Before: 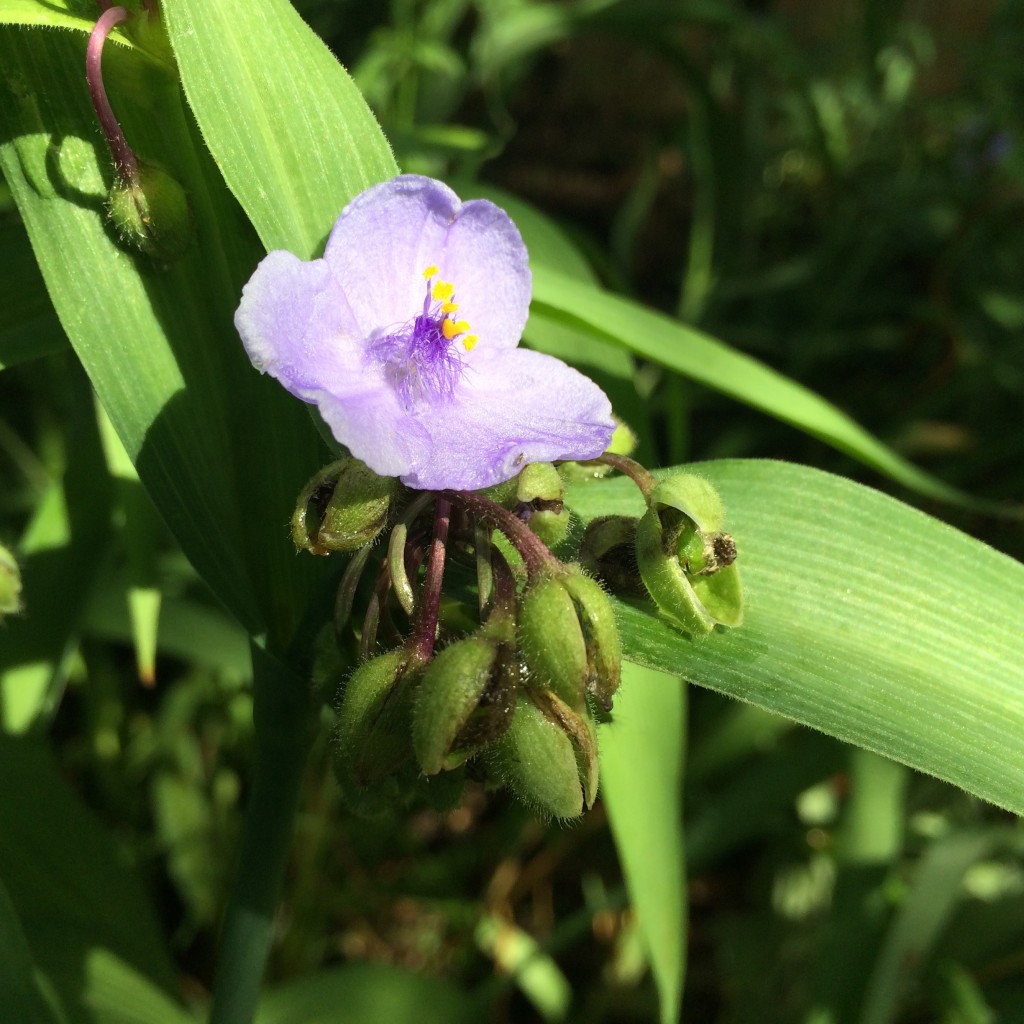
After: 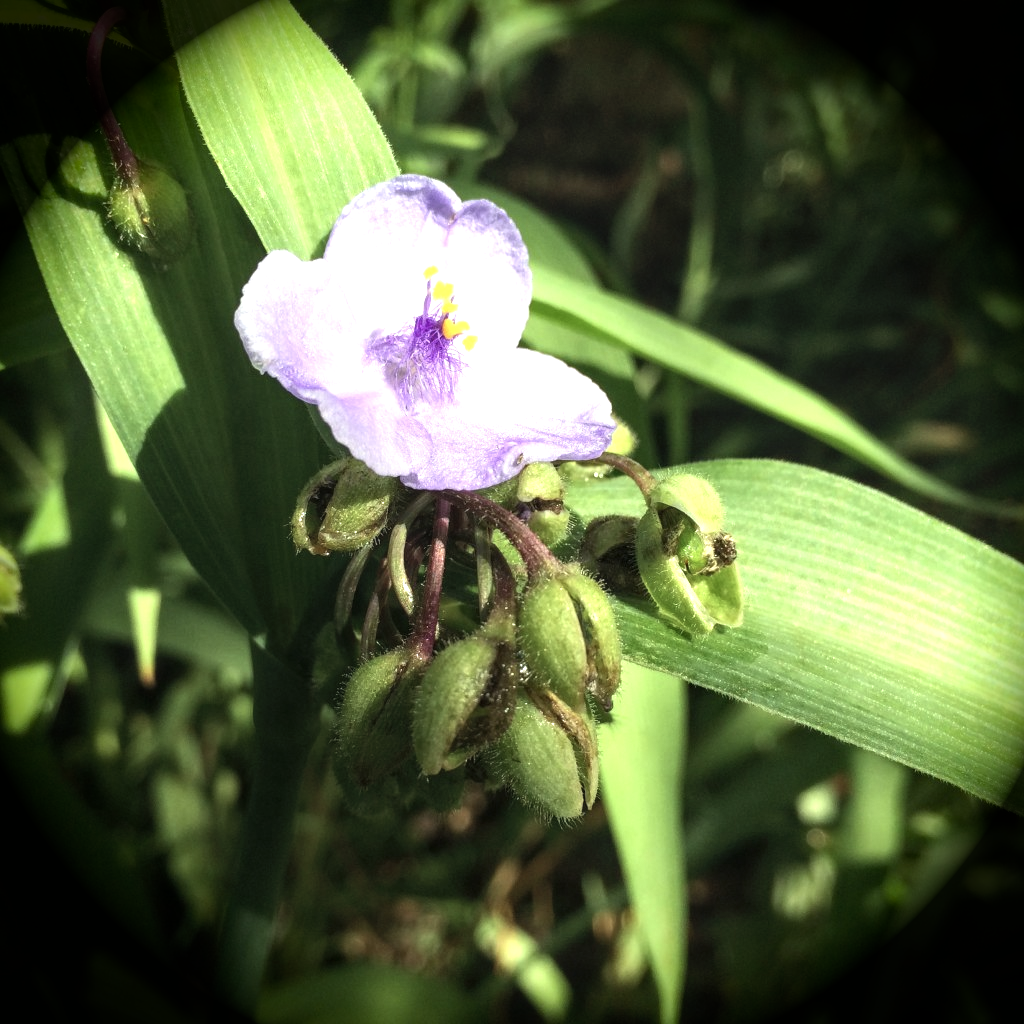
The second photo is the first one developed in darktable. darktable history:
tone equalizer: -8 EV -0.735 EV, -7 EV -0.678 EV, -6 EV -0.573 EV, -5 EV -0.394 EV, -3 EV 0.392 EV, -2 EV 0.6 EV, -1 EV 0.699 EV, +0 EV 0.779 EV, smoothing diameter 24.77%, edges refinement/feathering 13.8, preserve details guided filter
vignetting: fall-off start 87.56%, fall-off radius 24.13%, brightness -0.991, saturation 0.493
local contrast: on, module defaults
color correction: highlights b* -0.036, saturation 0.793
